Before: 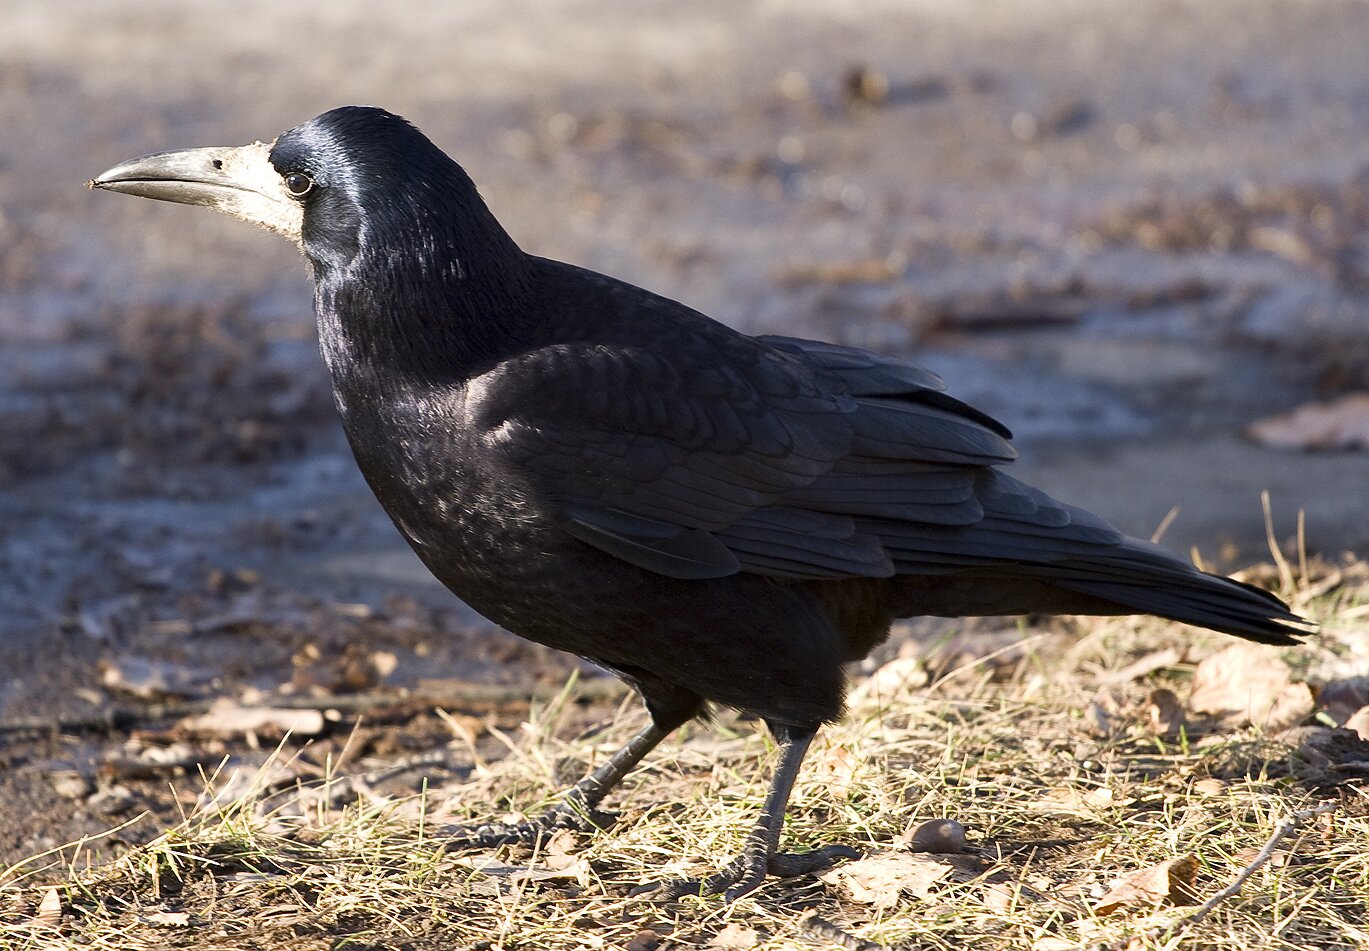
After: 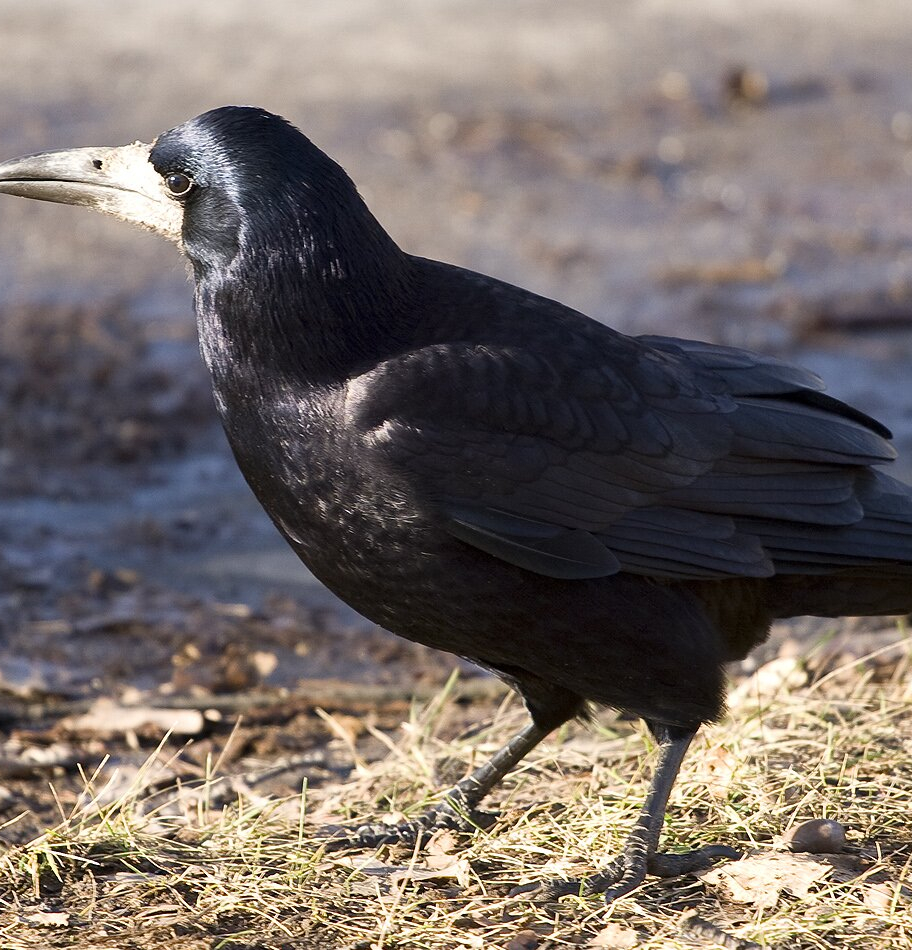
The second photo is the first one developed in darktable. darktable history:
crop and rotate: left 8.786%, right 24.548%
